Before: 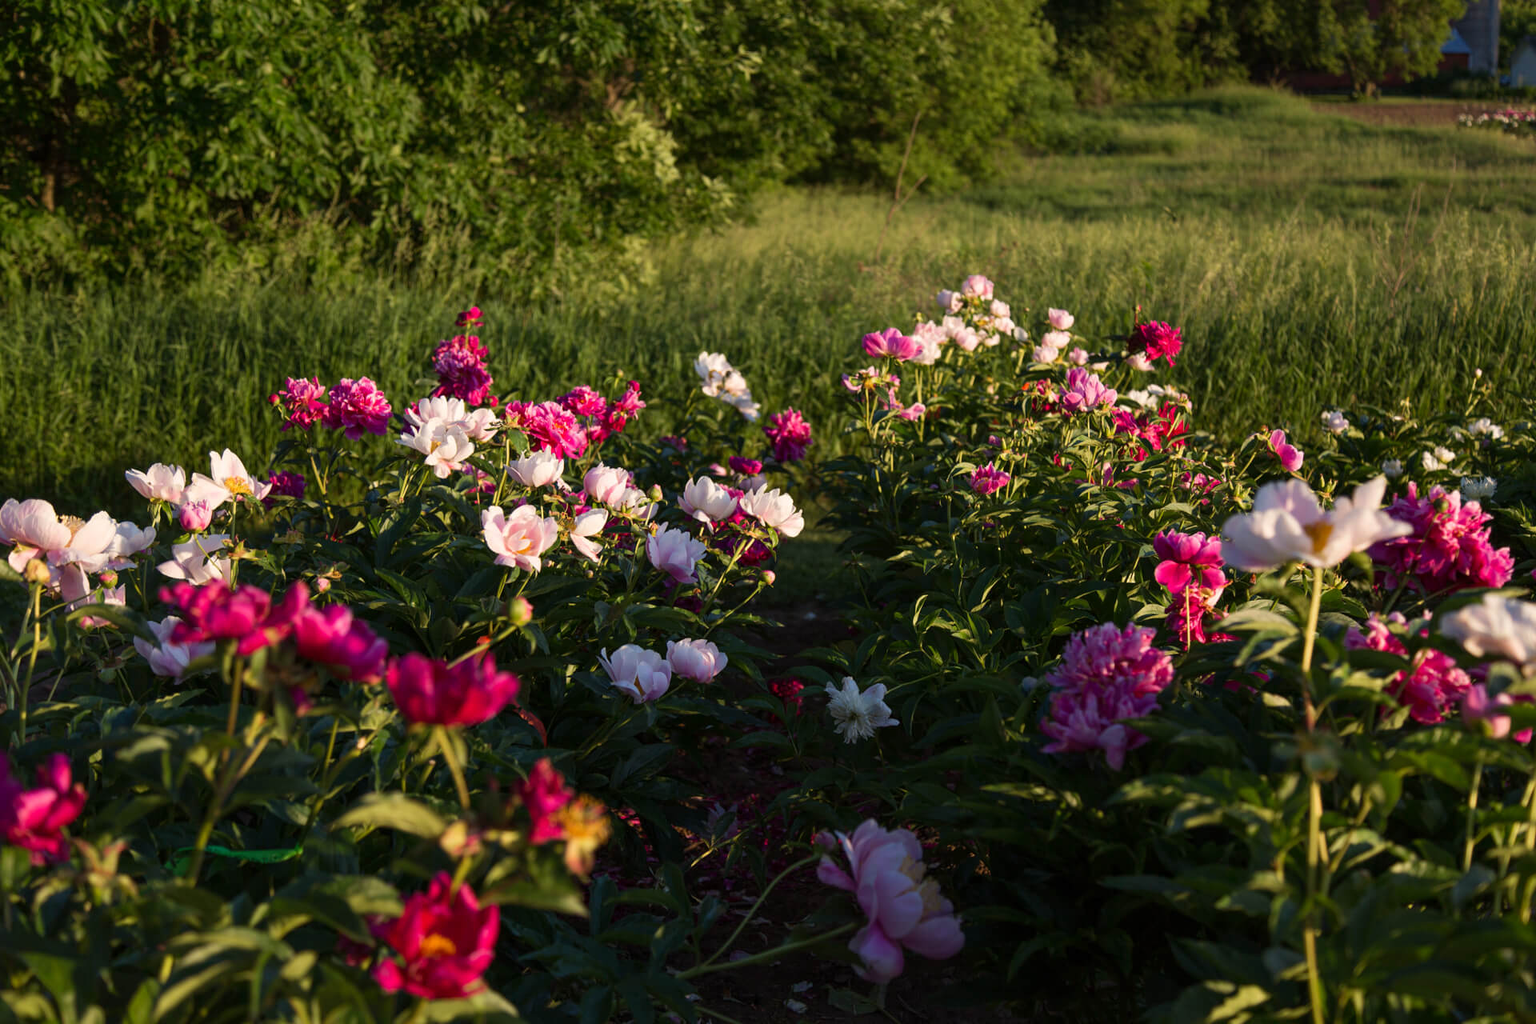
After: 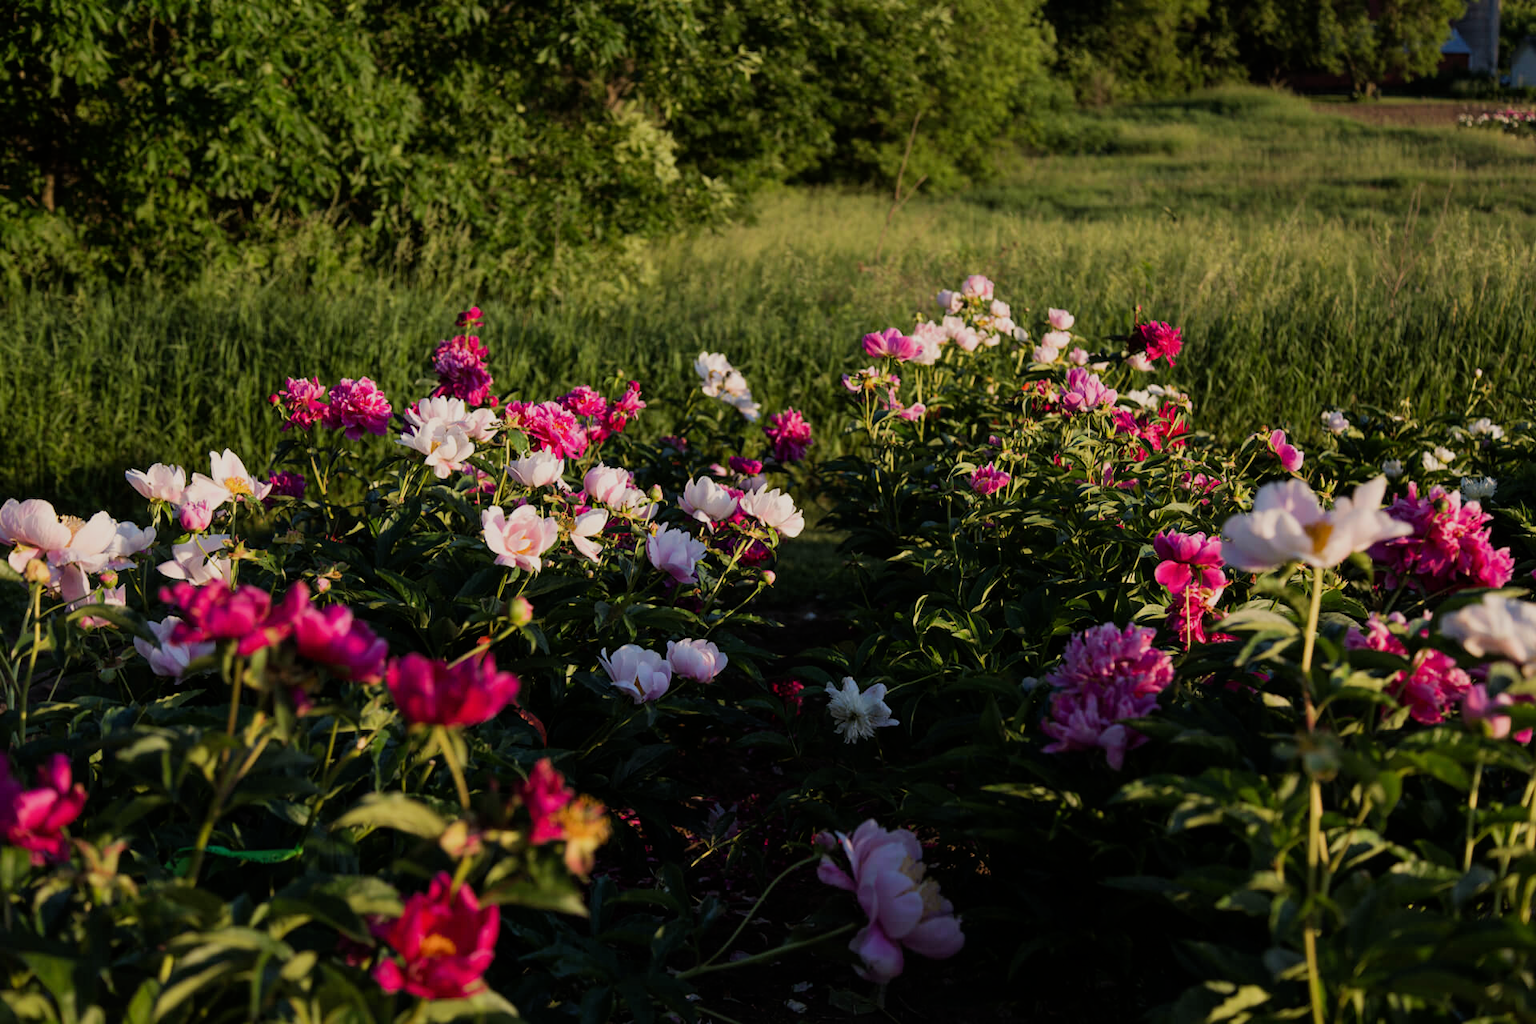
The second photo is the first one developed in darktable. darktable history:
filmic rgb: hardness 4.17
